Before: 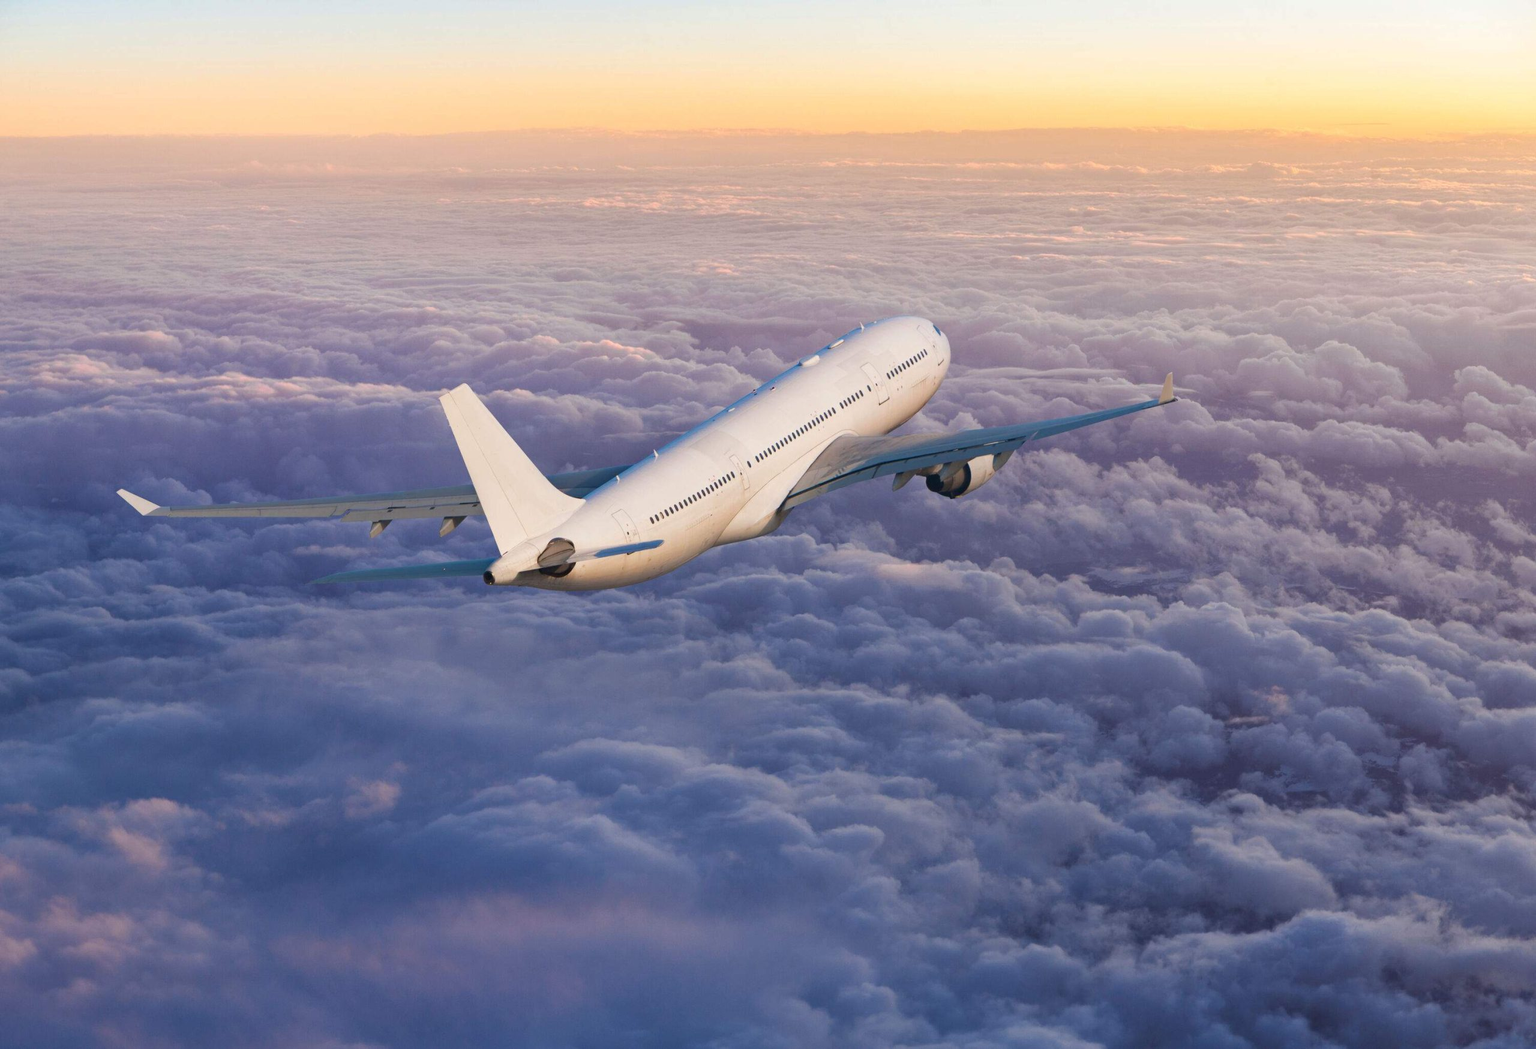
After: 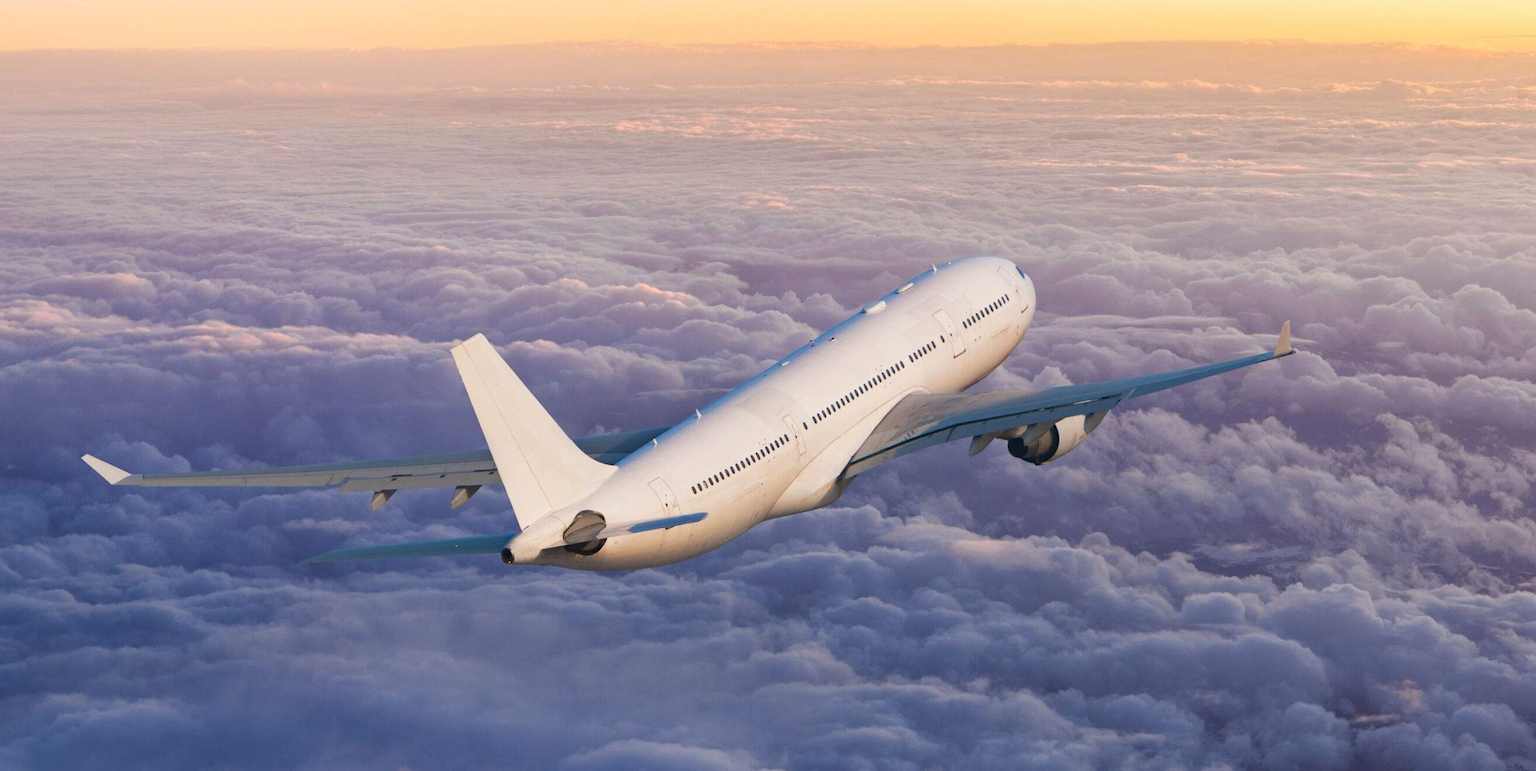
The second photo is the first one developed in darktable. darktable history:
crop: left 2.984%, top 8.847%, right 9.609%, bottom 26.851%
